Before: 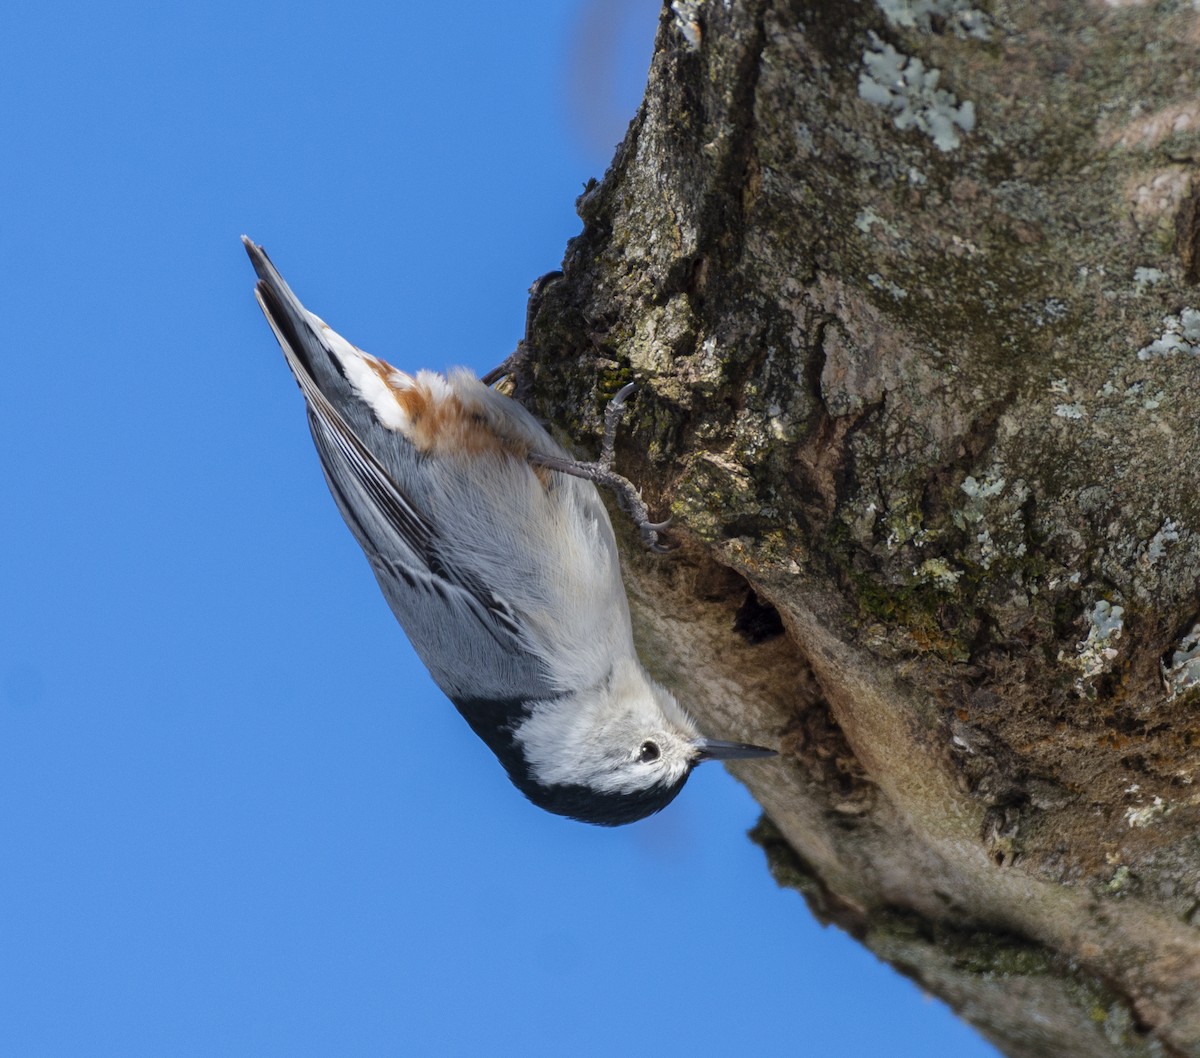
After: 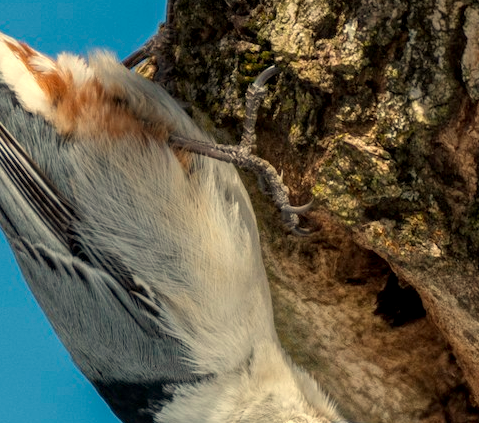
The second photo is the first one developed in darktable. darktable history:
crop: left 30%, top 30%, right 30%, bottom 30%
white balance: red 1.08, blue 0.791
local contrast: on, module defaults
